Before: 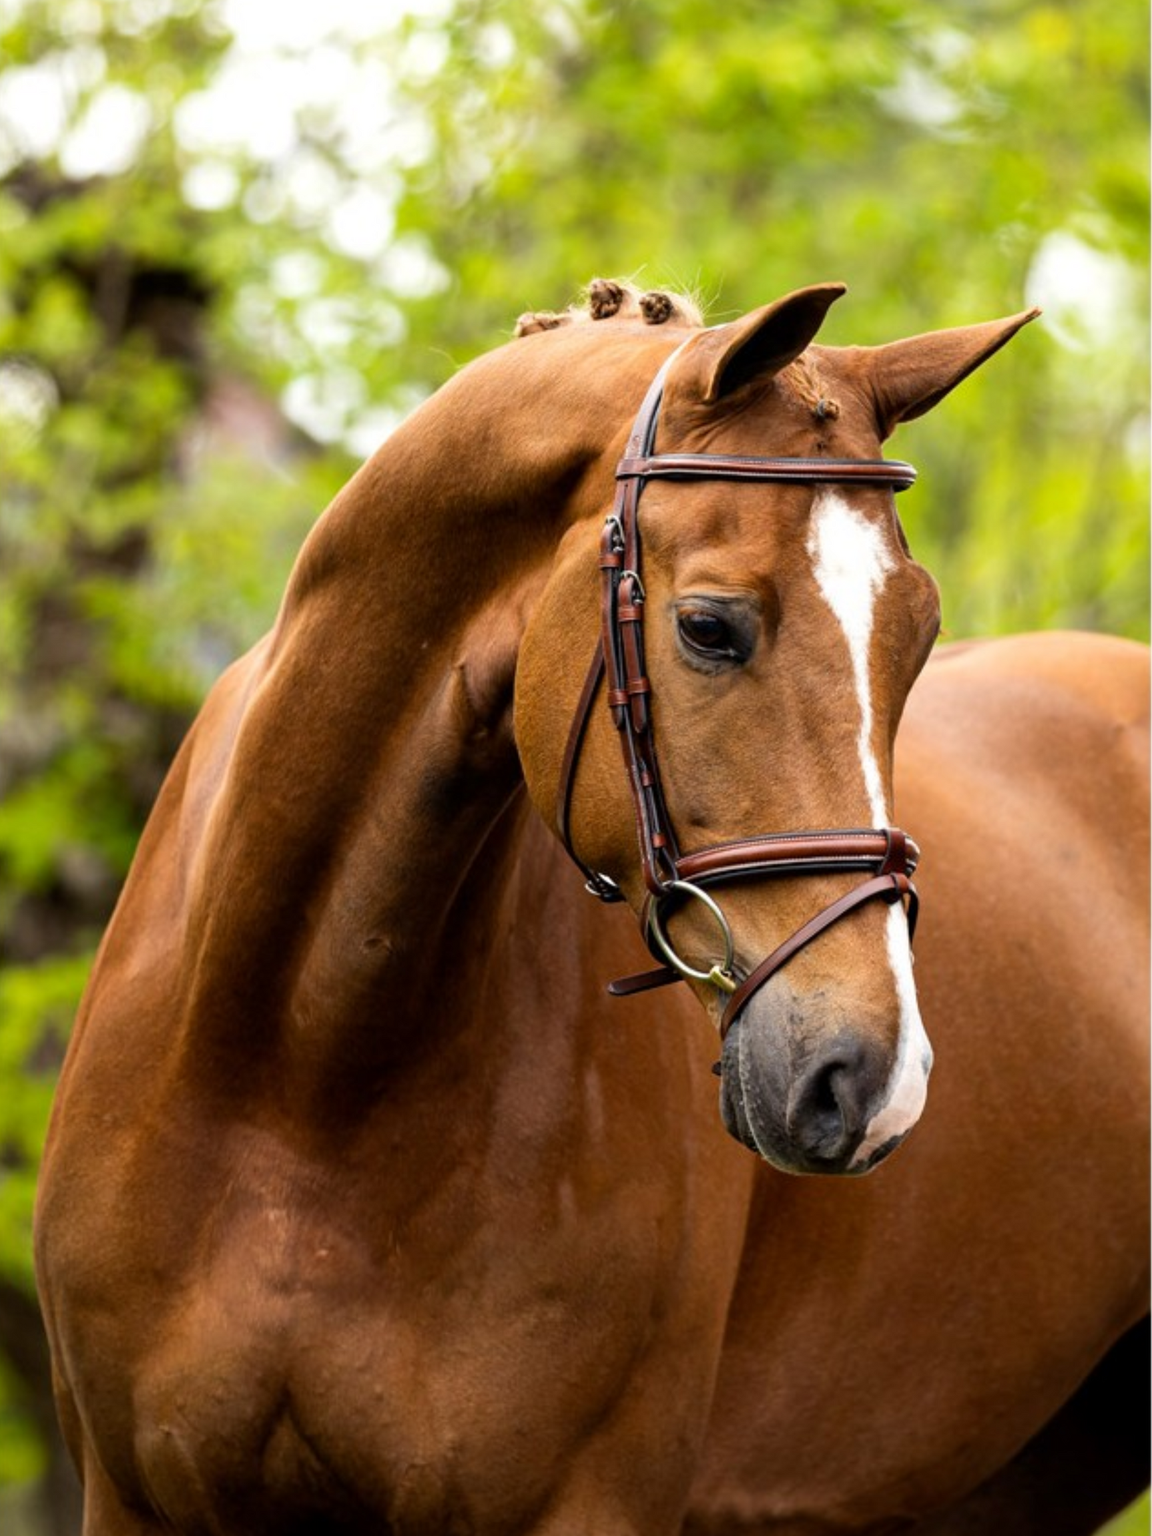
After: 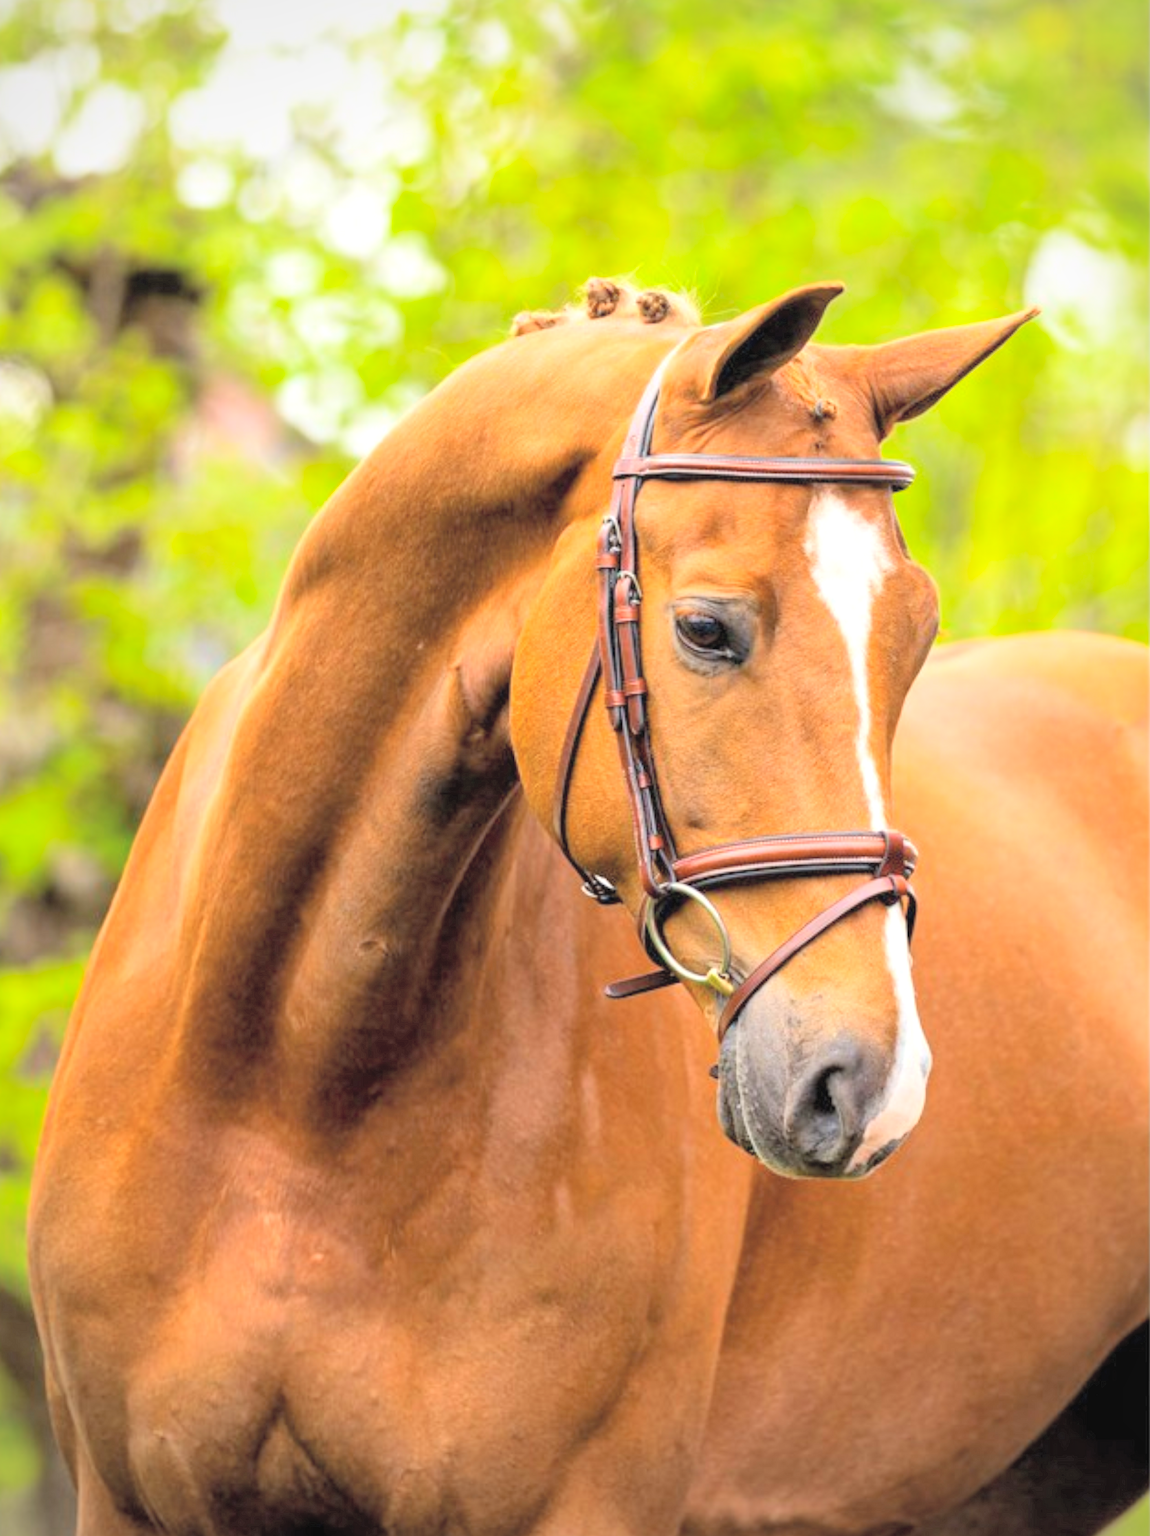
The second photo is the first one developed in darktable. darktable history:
exposure: black level correction 0, exposure 1.5 EV, compensate highlight preservation false
contrast brightness saturation: brightness 0.15
local contrast: mode bilateral grid, contrast 20, coarseness 50, detail 120%, midtone range 0.2
crop and rotate: left 0.614%, top 0.179%, bottom 0.309%
global tonemap: drago (0.7, 100)
vignetting: fall-off radius 93.87%
